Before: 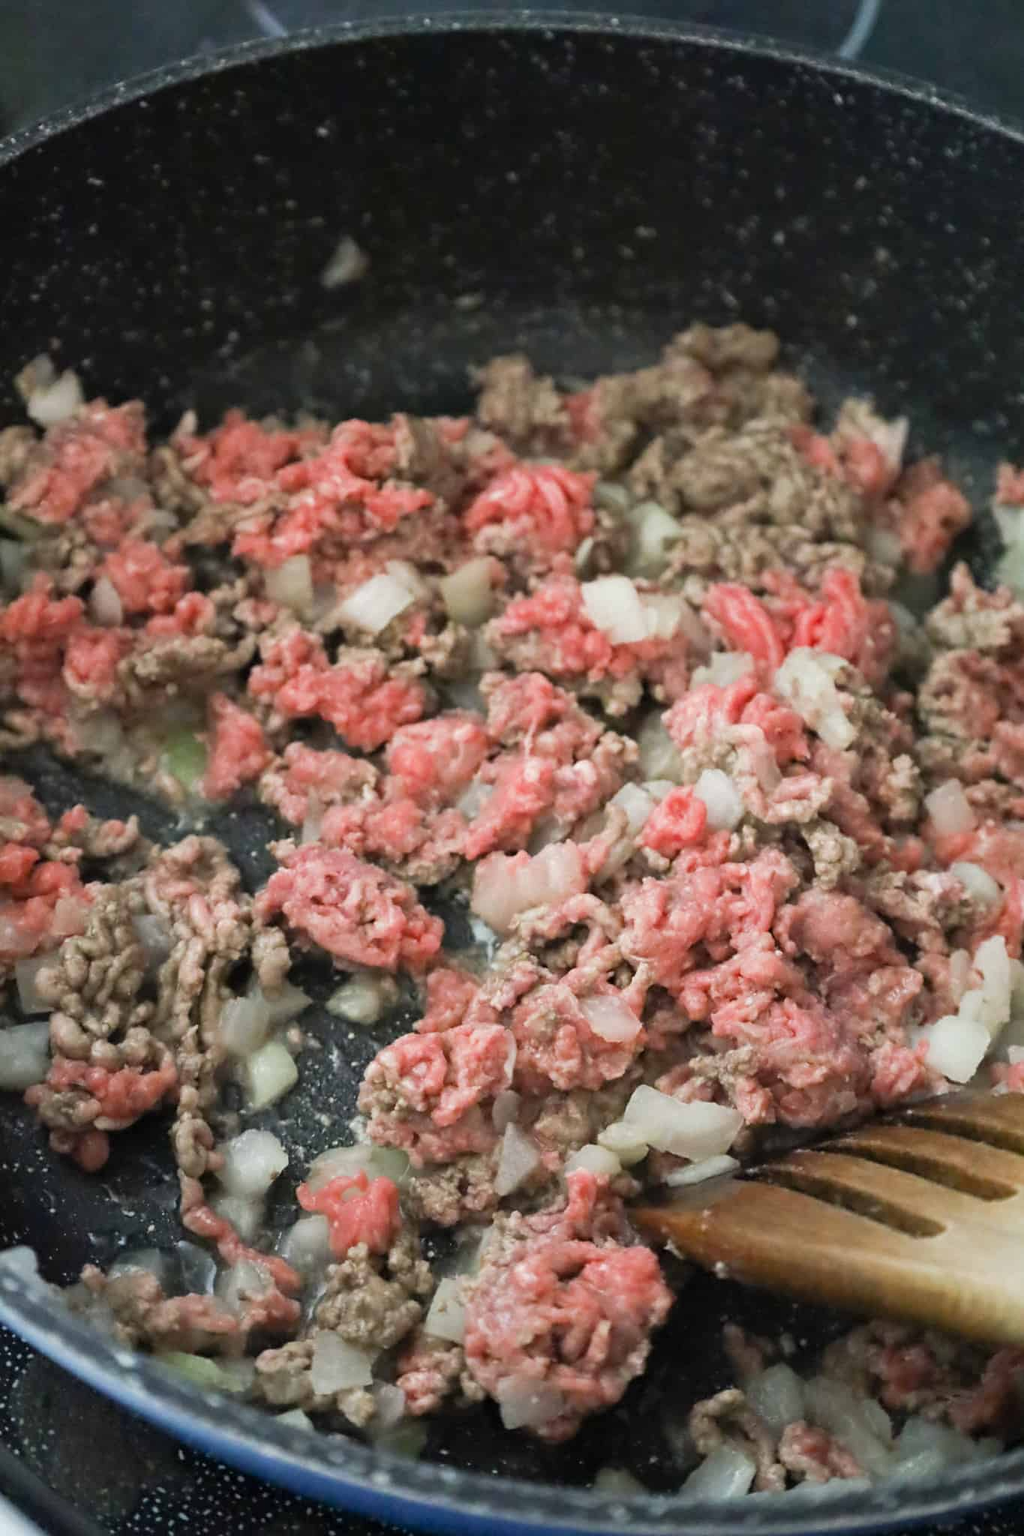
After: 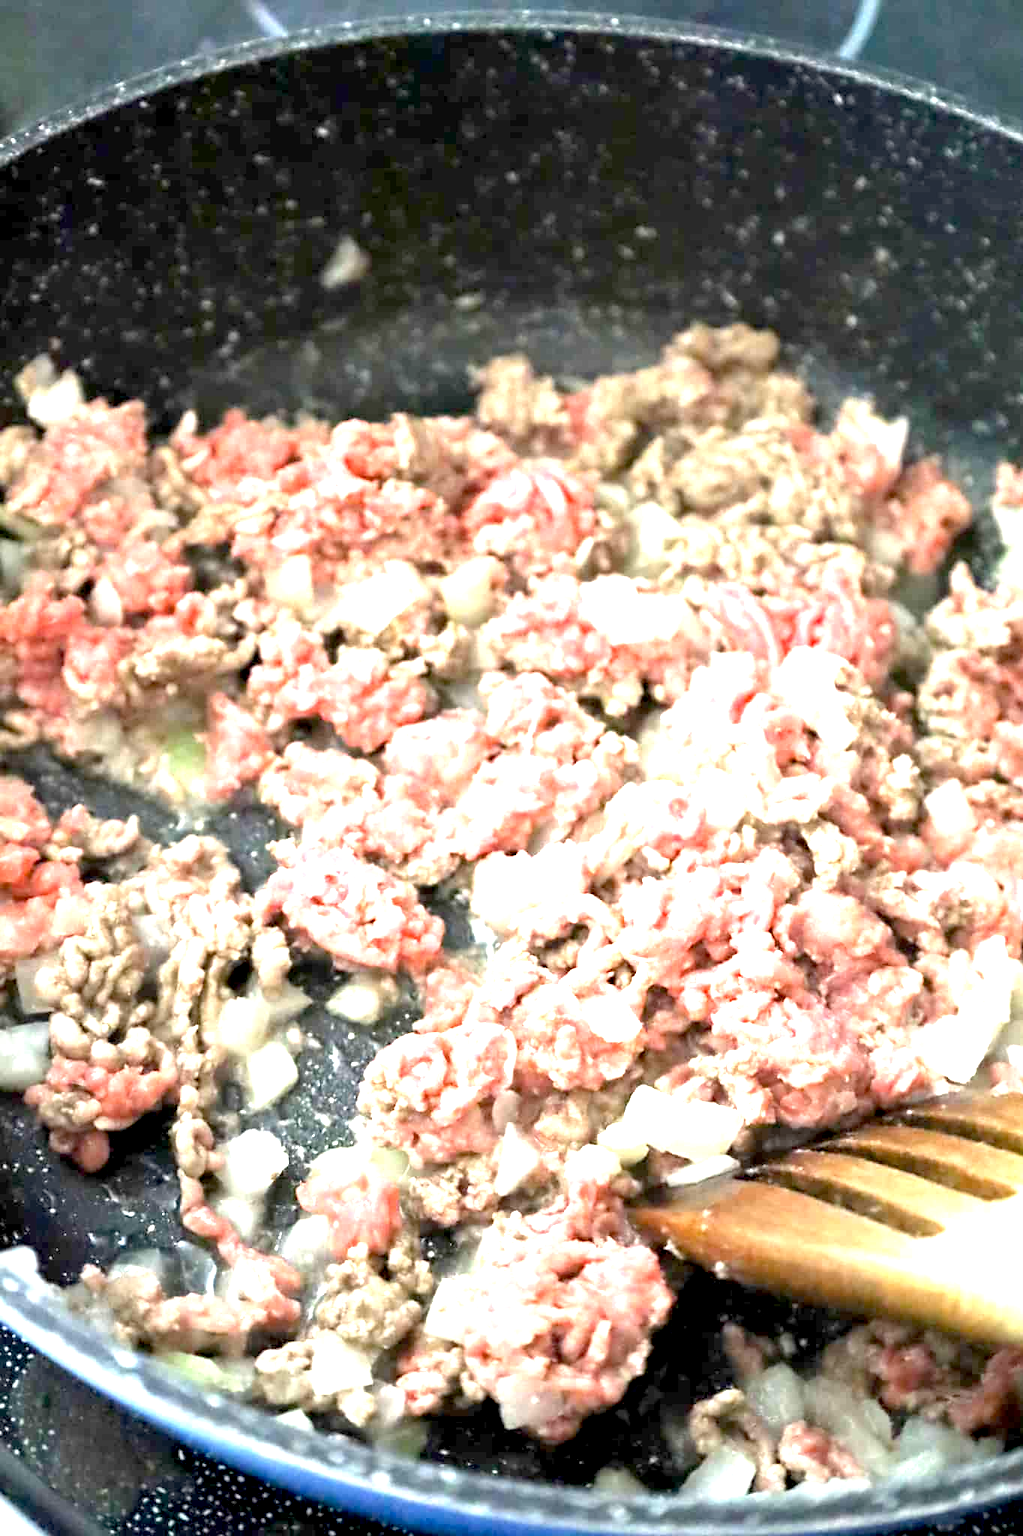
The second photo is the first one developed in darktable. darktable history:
exposure: black level correction 0.005, exposure 2.081 EV, compensate exposure bias true, compensate highlight preservation false
